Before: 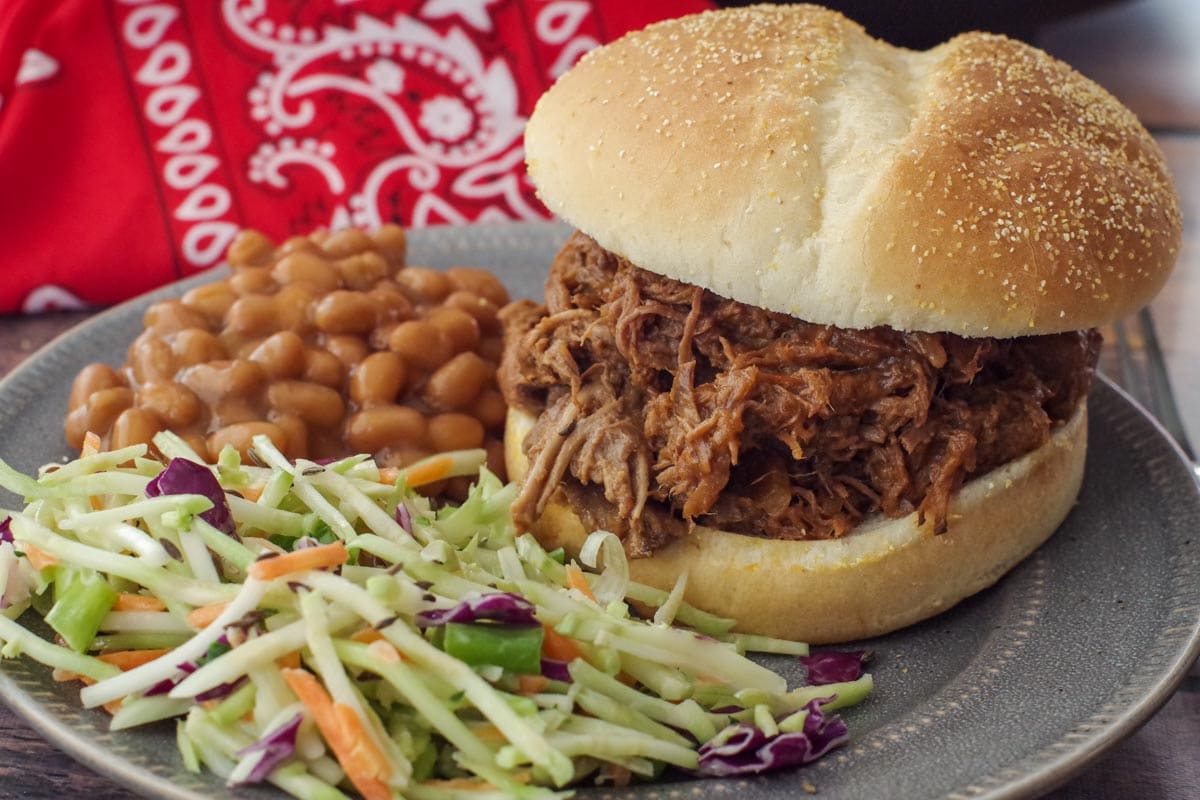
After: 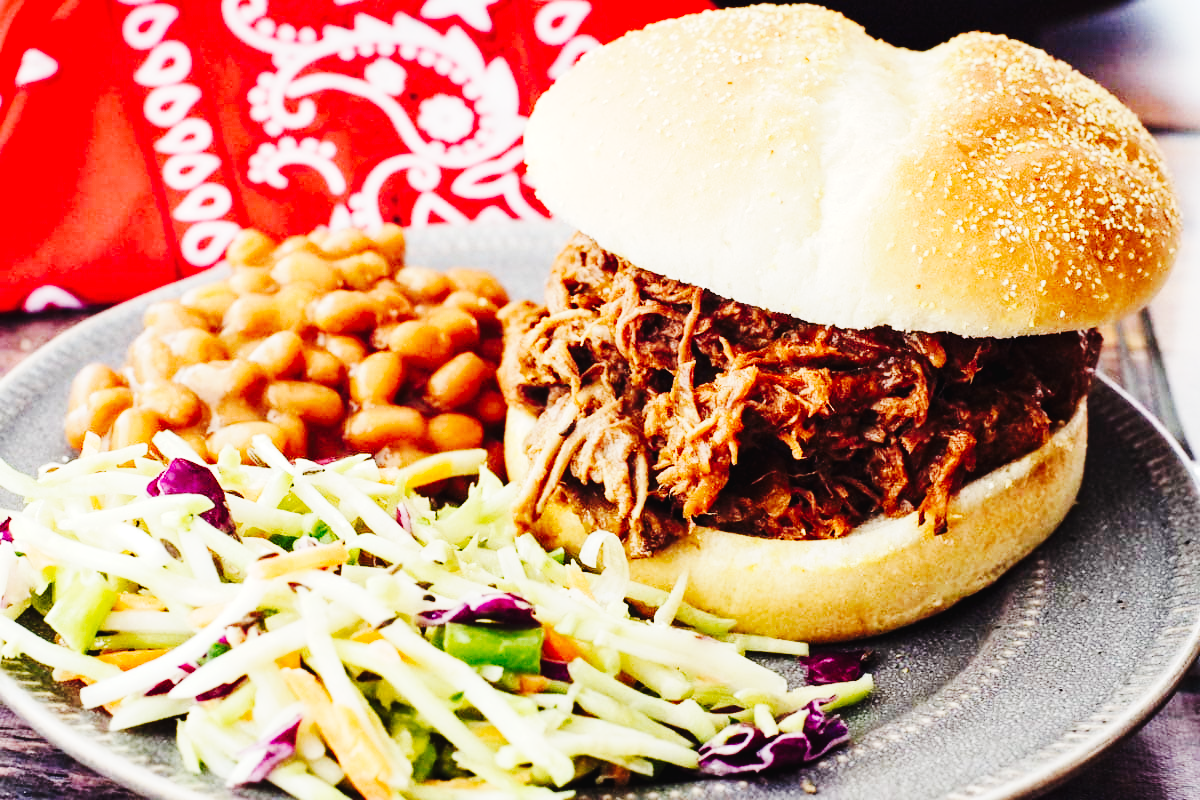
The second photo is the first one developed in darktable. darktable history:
base curve: curves: ch0 [(0, 0) (0, 0.001) (0.001, 0.001) (0.004, 0.002) (0.007, 0.004) (0.015, 0.013) (0.033, 0.045) (0.052, 0.096) (0.075, 0.17) (0.099, 0.241) (0.163, 0.42) (0.219, 0.55) (0.259, 0.616) (0.327, 0.722) (0.365, 0.765) (0.522, 0.873) (0.547, 0.881) (0.689, 0.919) (0.826, 0.952) (1, 1)], preserve colors none
tone curve: curves: ch0 [(0, 0) (0.003, 0.018) (0.011, 0.021) (0.025, 0.028) (0.044, 0.039) (0.069, 0.05) (0.1, 0.06) (0.136, 0.081) (0.177, 0.117) (0.224, 0.161) (0.277, 0.226) (0.335, 0.315) (0.399, 0.421) (0.468, 0.53) (0.543, 0.627) (0.623, 0.726) (0.709, 0.789) (0.801, 0.859) (0.898, 0.924) (1, 1)], preserve colors none
tone equalizer: -8 EV -0.417 EV, -7 EV -0.389 EV, -6 EV -0.333 EV, -5 EV -0.222 EV, -3 EV 0.222 EV, -2 EV 0.333 EV, -1 EV 0.389 EV, +0 EV 0.417 EV, edges refinement/feathering 500, mask exposure compensation -1.57 EV, preserve details no
